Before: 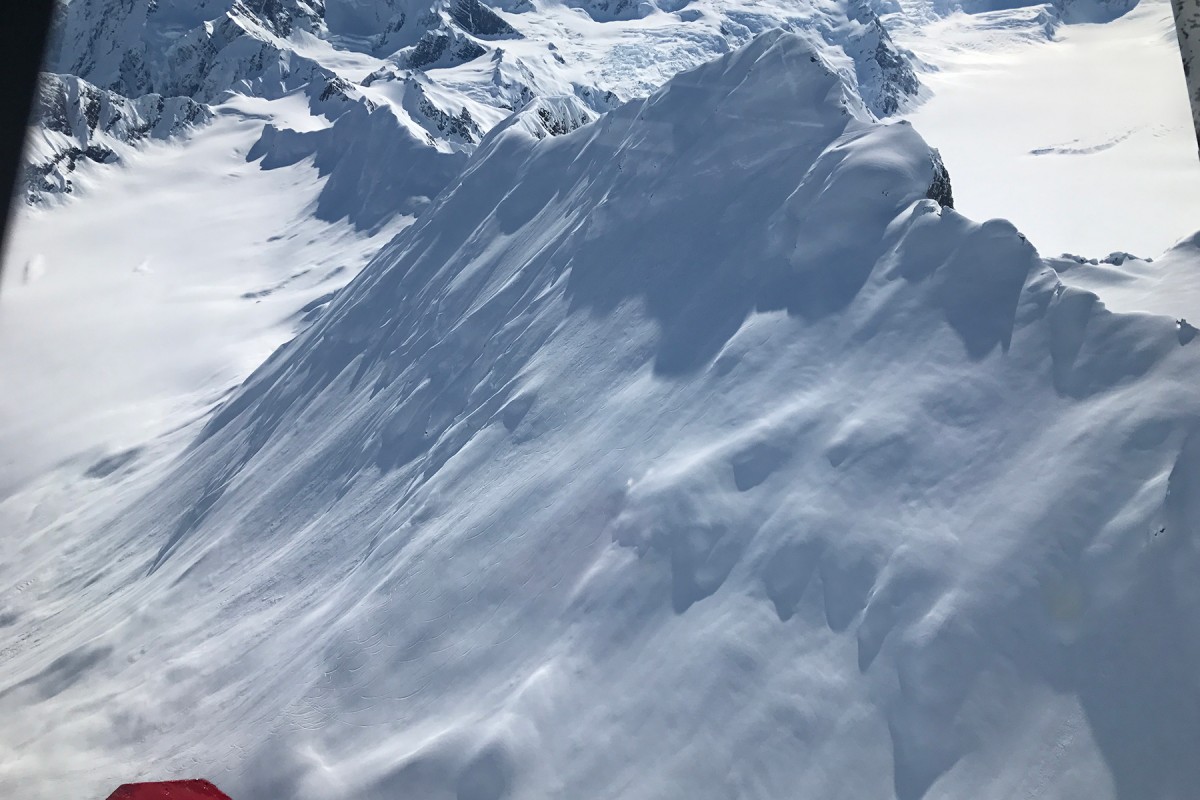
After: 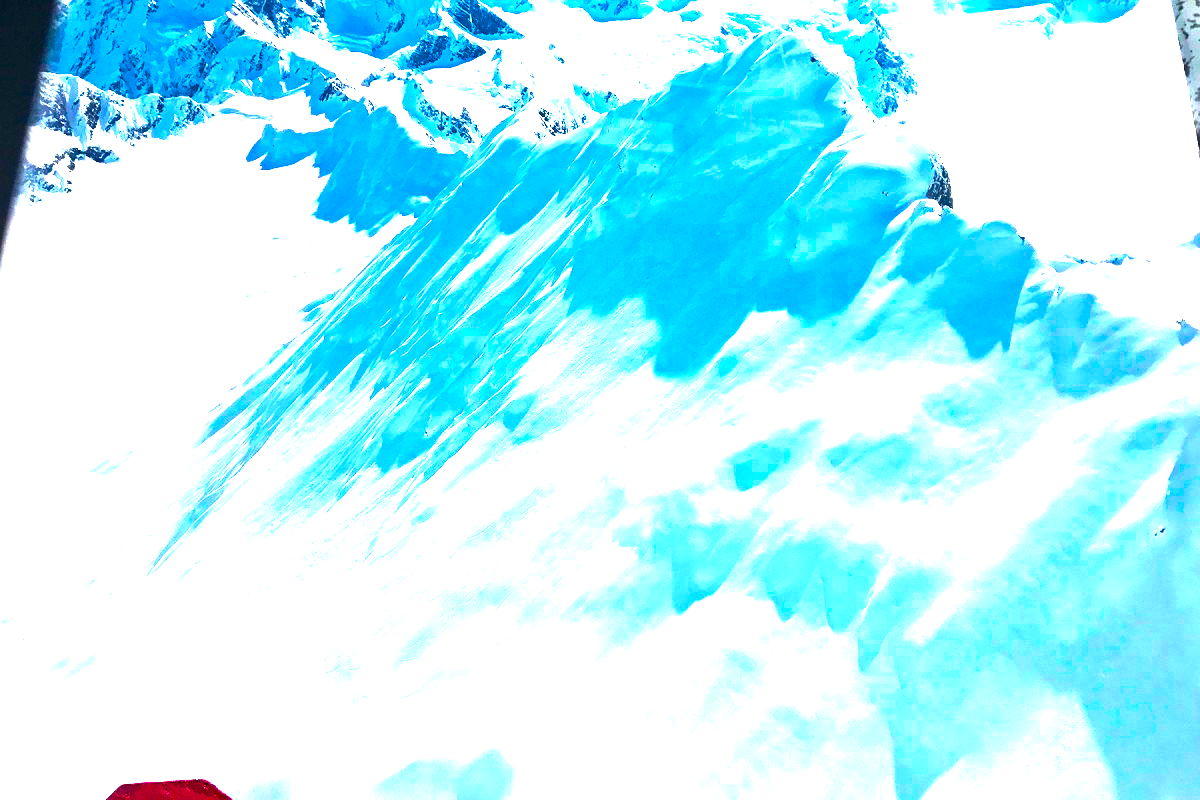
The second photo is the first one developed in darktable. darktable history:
exposure: exposure 0.6 EV, compensate highlight preservation false
color balance rgb: linear chroma grading › global chroma 20%, perceptual saturation grading › global saturation 65%, perceptual saturation grading › highlights 60%, perceptual saturation grading › mid-tones 50%, perceptual saturation grading › shadows 50%, perceptual brilliance grading › global brilliance 30%, perceptual brilliance grading › highlights 50%, perceptual brilliance grading › mid-tones 50%, perceptual brilliance grading › shadows -22%, global vibrance 20%
